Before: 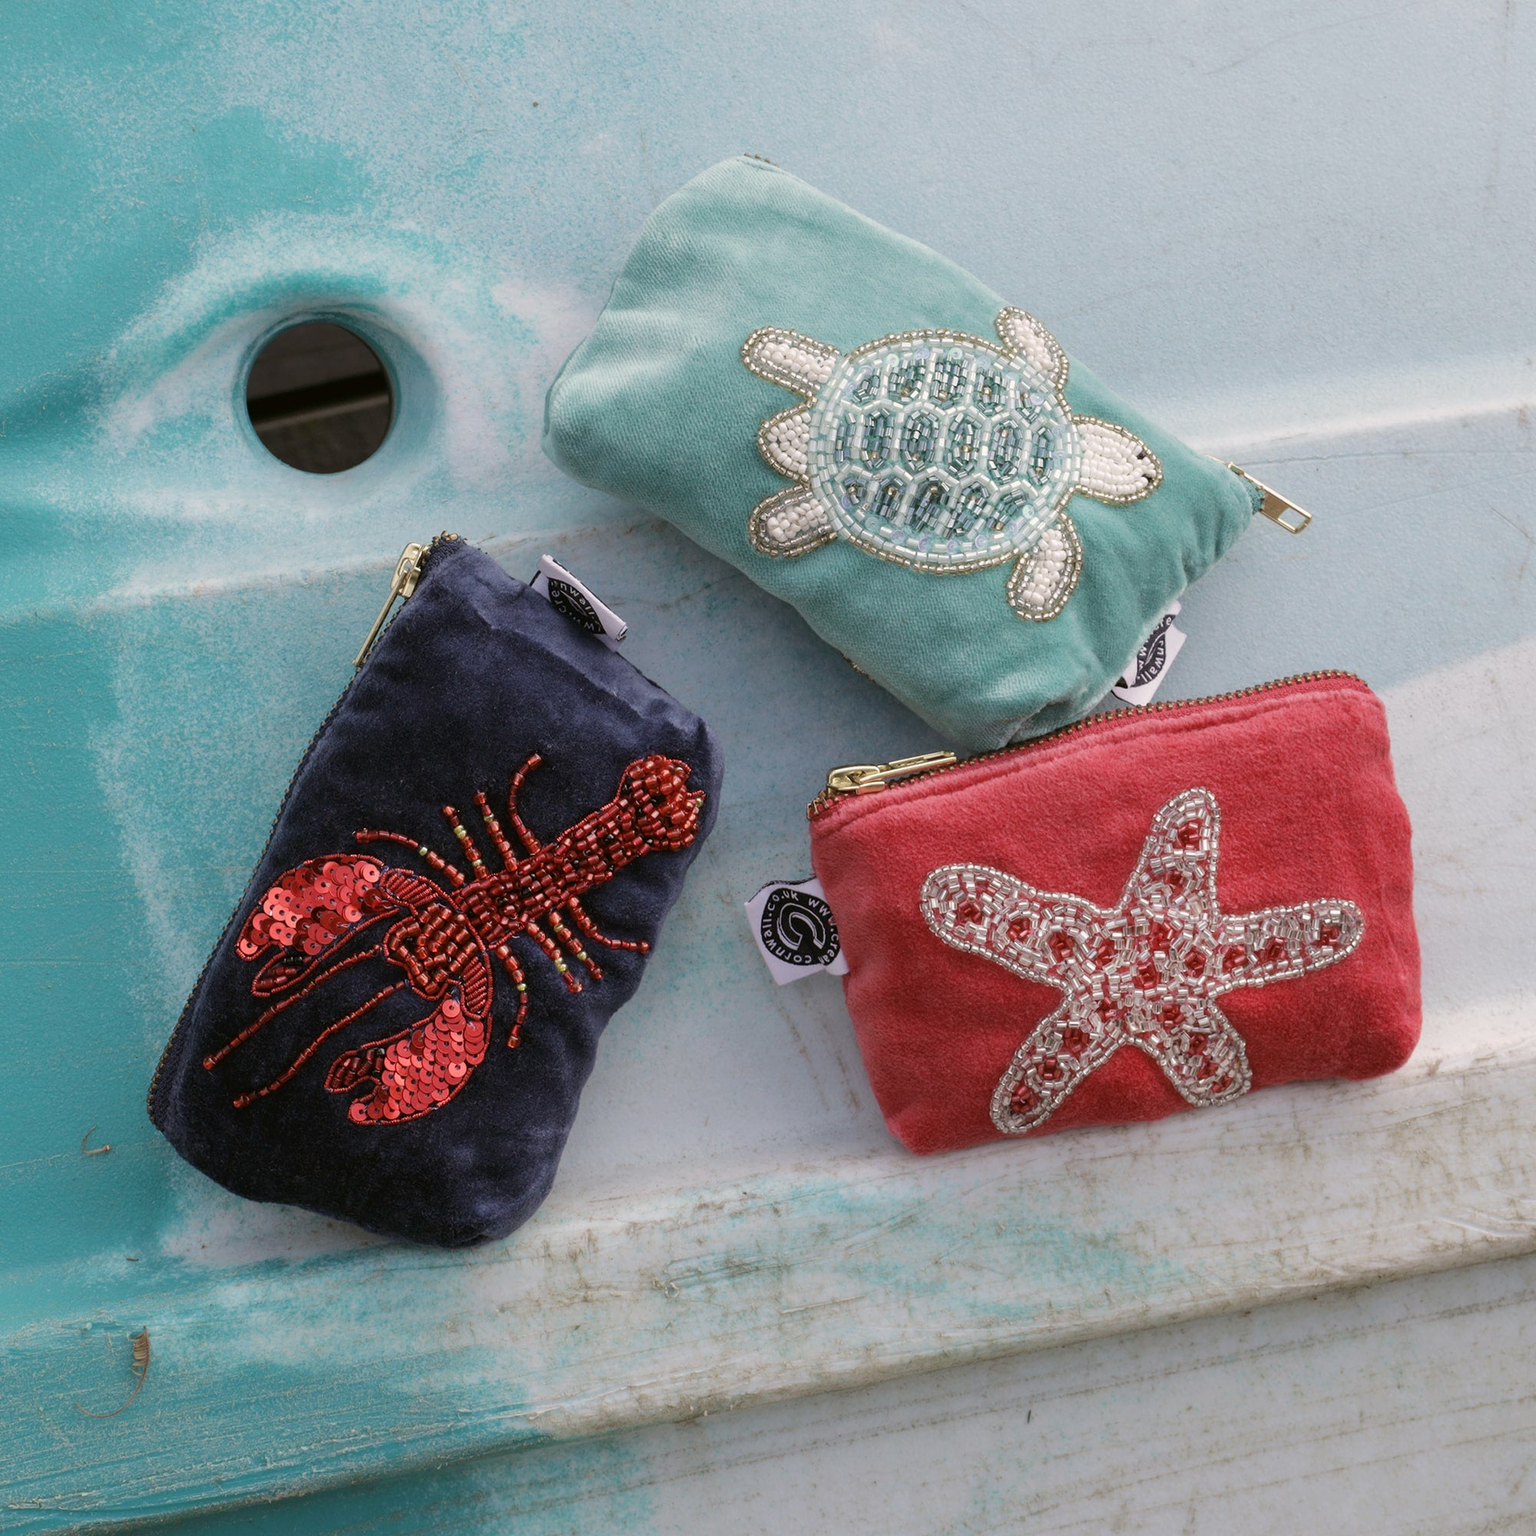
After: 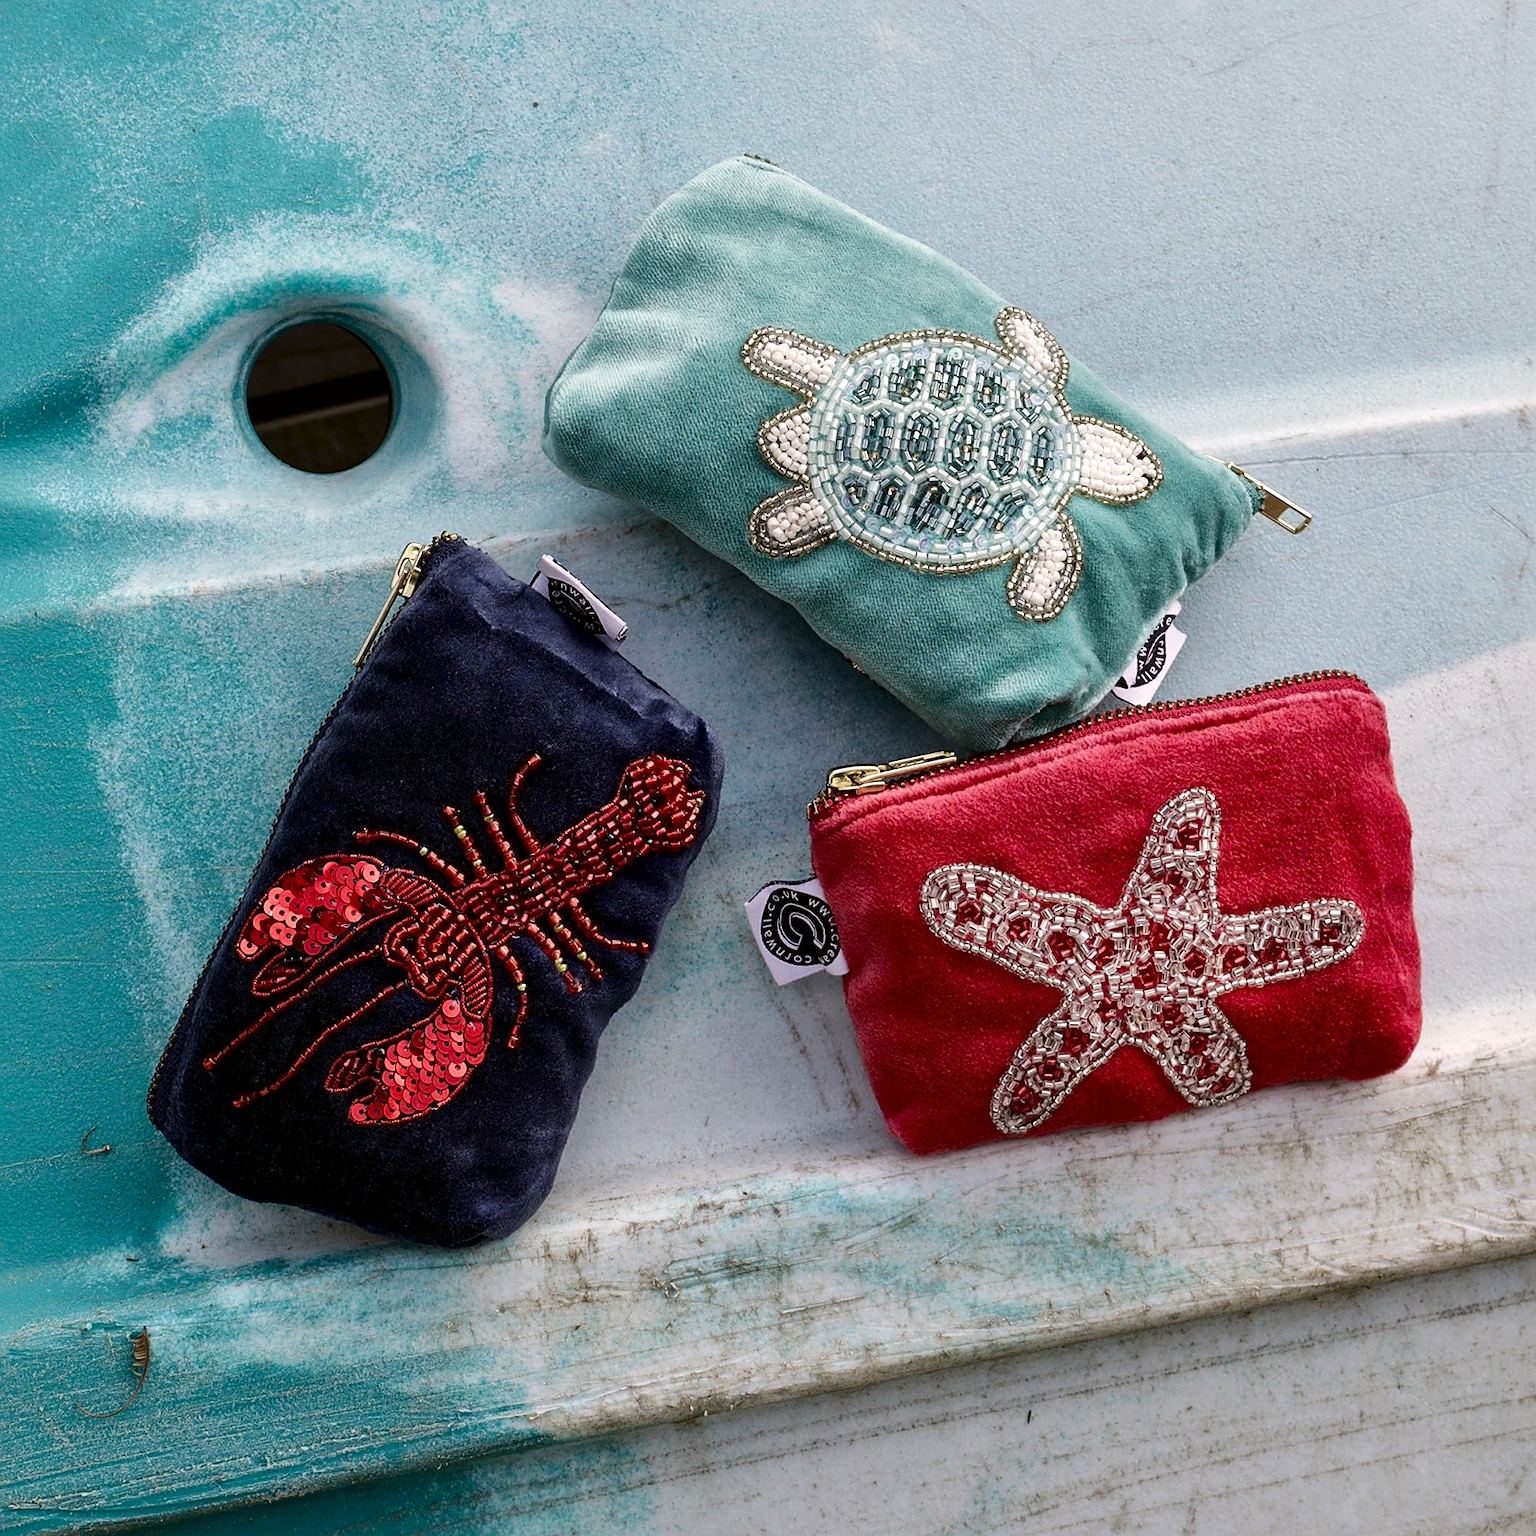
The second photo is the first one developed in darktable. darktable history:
local contrast: mode bilateral grid, contrast 20, coarseness 51, detail 160%, midtone range 0.2
sharpen: on, module defaults
tone equalizer: edges refinement/feathering 500, mask exposure compensation -1.57 EV, preserve details no
contrast brightness saturation: contrast 0.187, brightness -0.111, saturation 0.209
